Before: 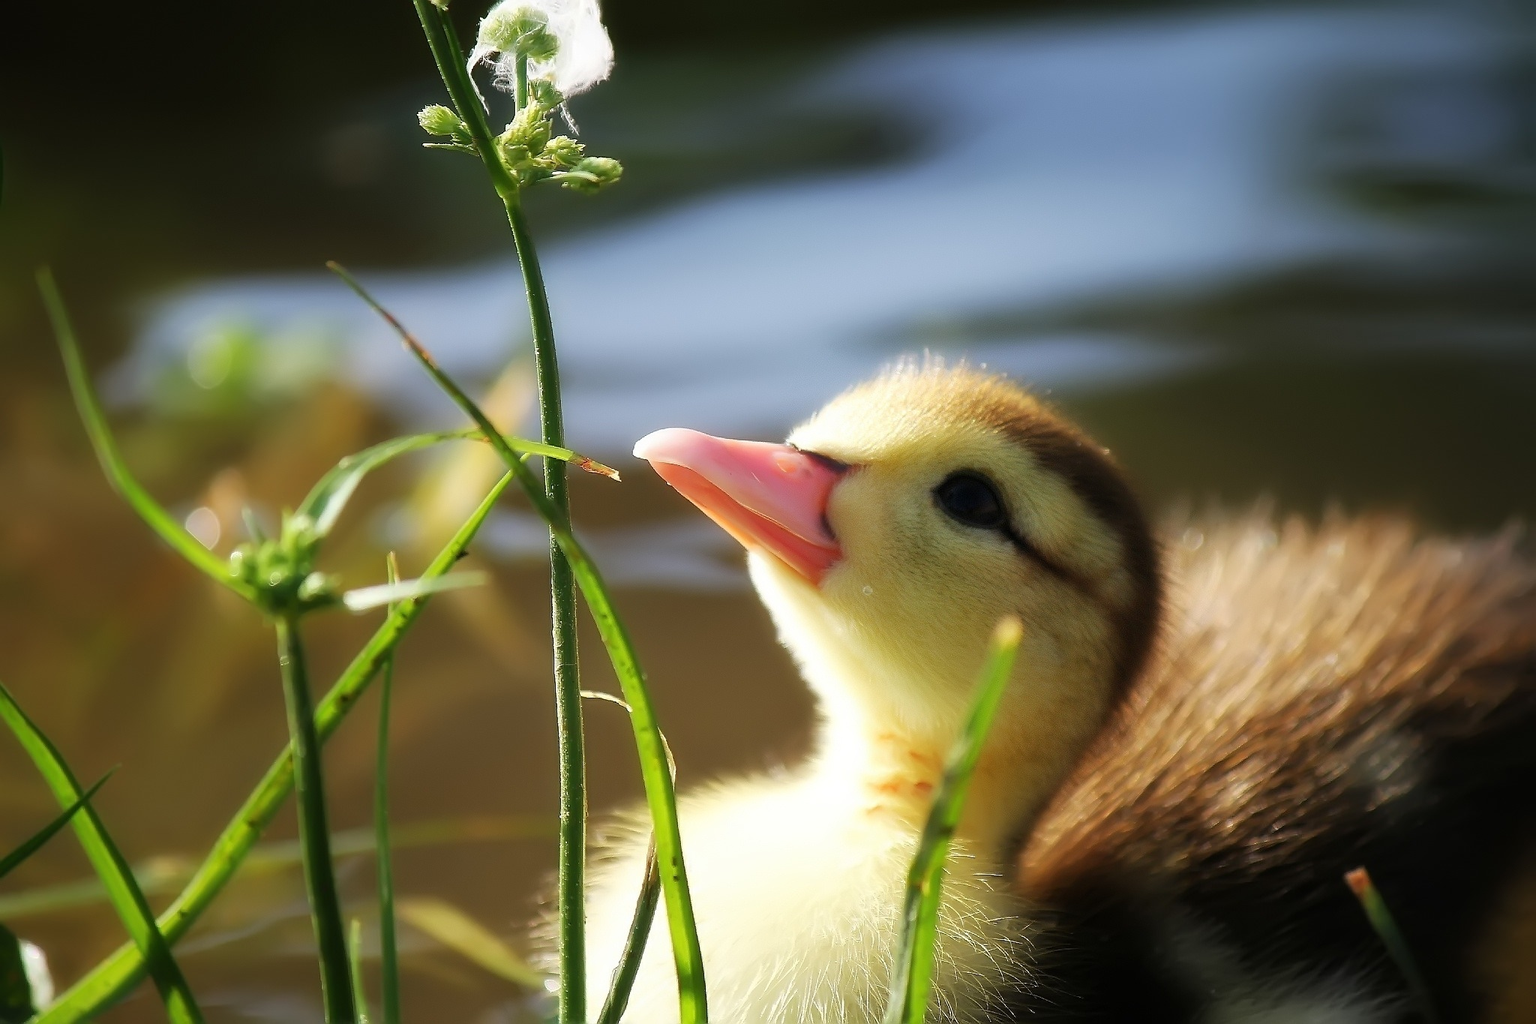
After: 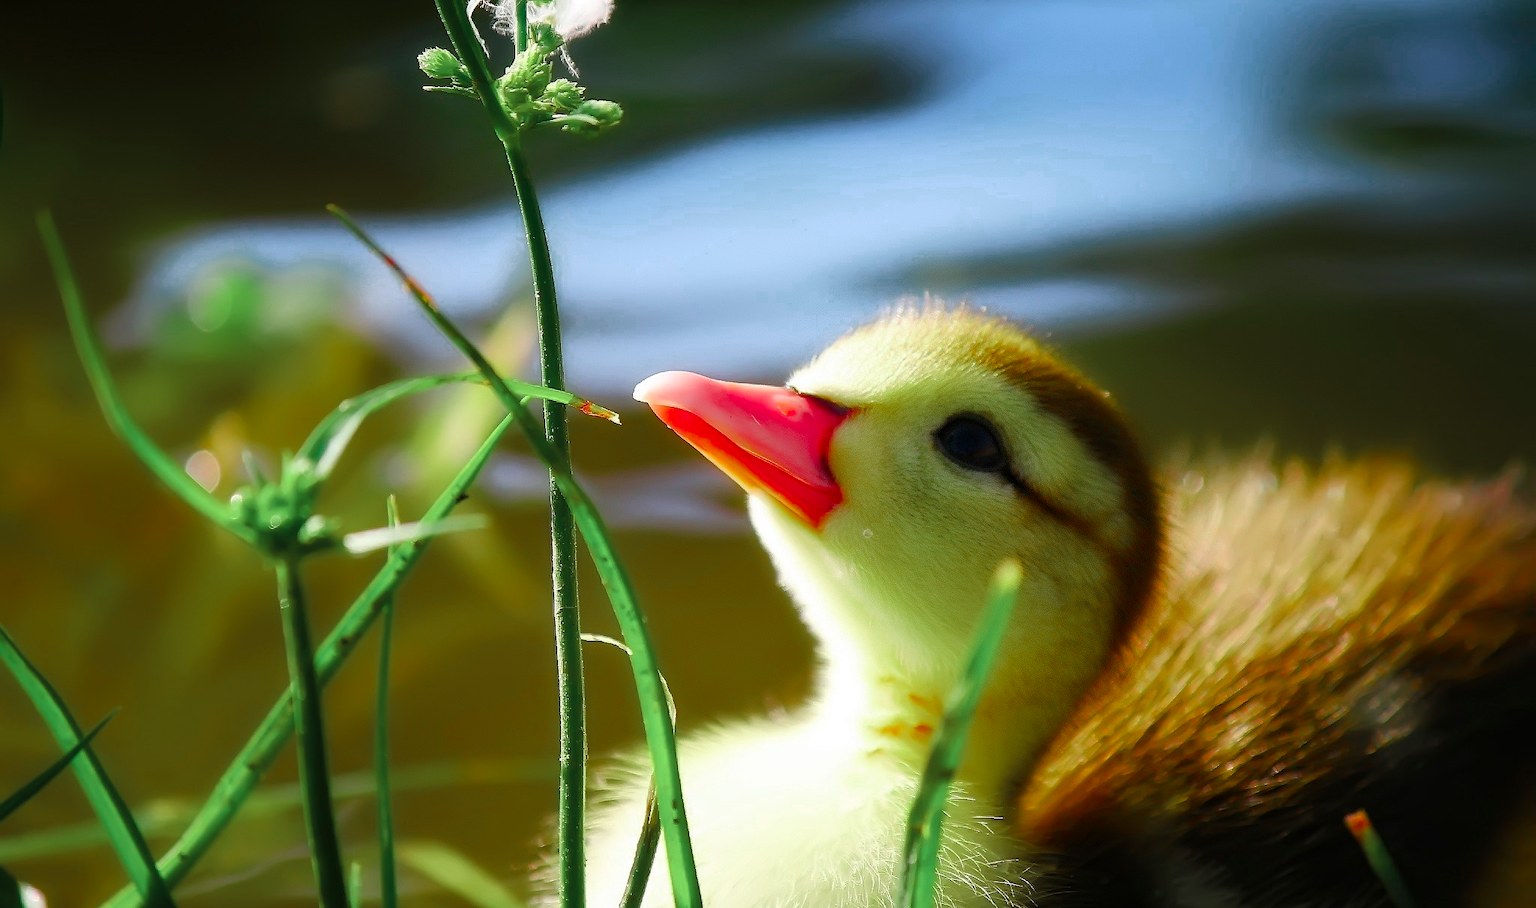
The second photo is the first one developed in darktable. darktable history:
color balance rgb: perceptual saturation grading › global saturation 20%, perceptual saturation grading › highlights -25%, perceptual saturation grading › shadows 25%, global vibrance 50%
haze removal: compatibility mode true, adaptive false
crop and rotate: top 5.609%, bottom 5.609%
color zones: curves: ch0 [(0, 0.466) (0.128, 0.466) (0.25, 0.5) (0.375, 0.456) (0.5, 0.5) (0.625, 0.5) (0.737, 0.652) (0.875, 0.5)]; ch1 [(0, 0.603) (0.125, 0.618) (0.261, 0.348) (0.372, 0.353) (0.497, 0.363) (0.611, 0.45) (0.731, 0.427) (0.875, 0.518) (0.998, 0.652)]; ch2 [(0, 0.559) (0.125, 0.451) (0.253, 0.564) (0.37, 0.578) (0.5, 0.466) (0.625, 0.471) (0.731, 0.471) (0.88, 0.485)]
